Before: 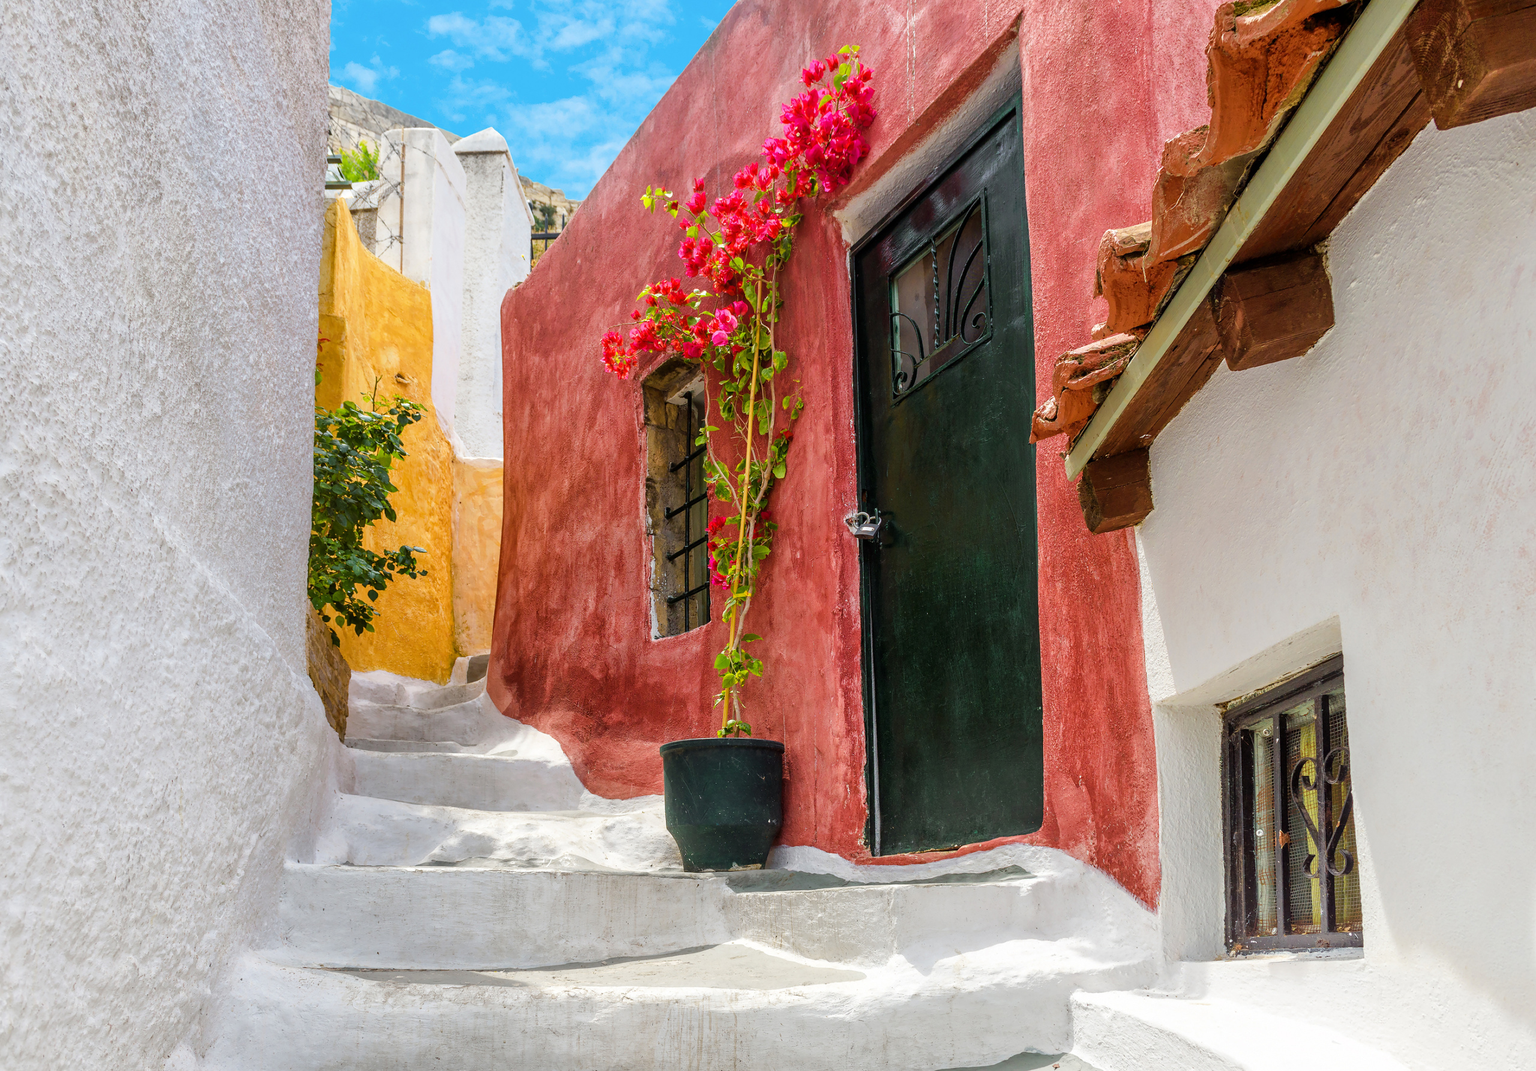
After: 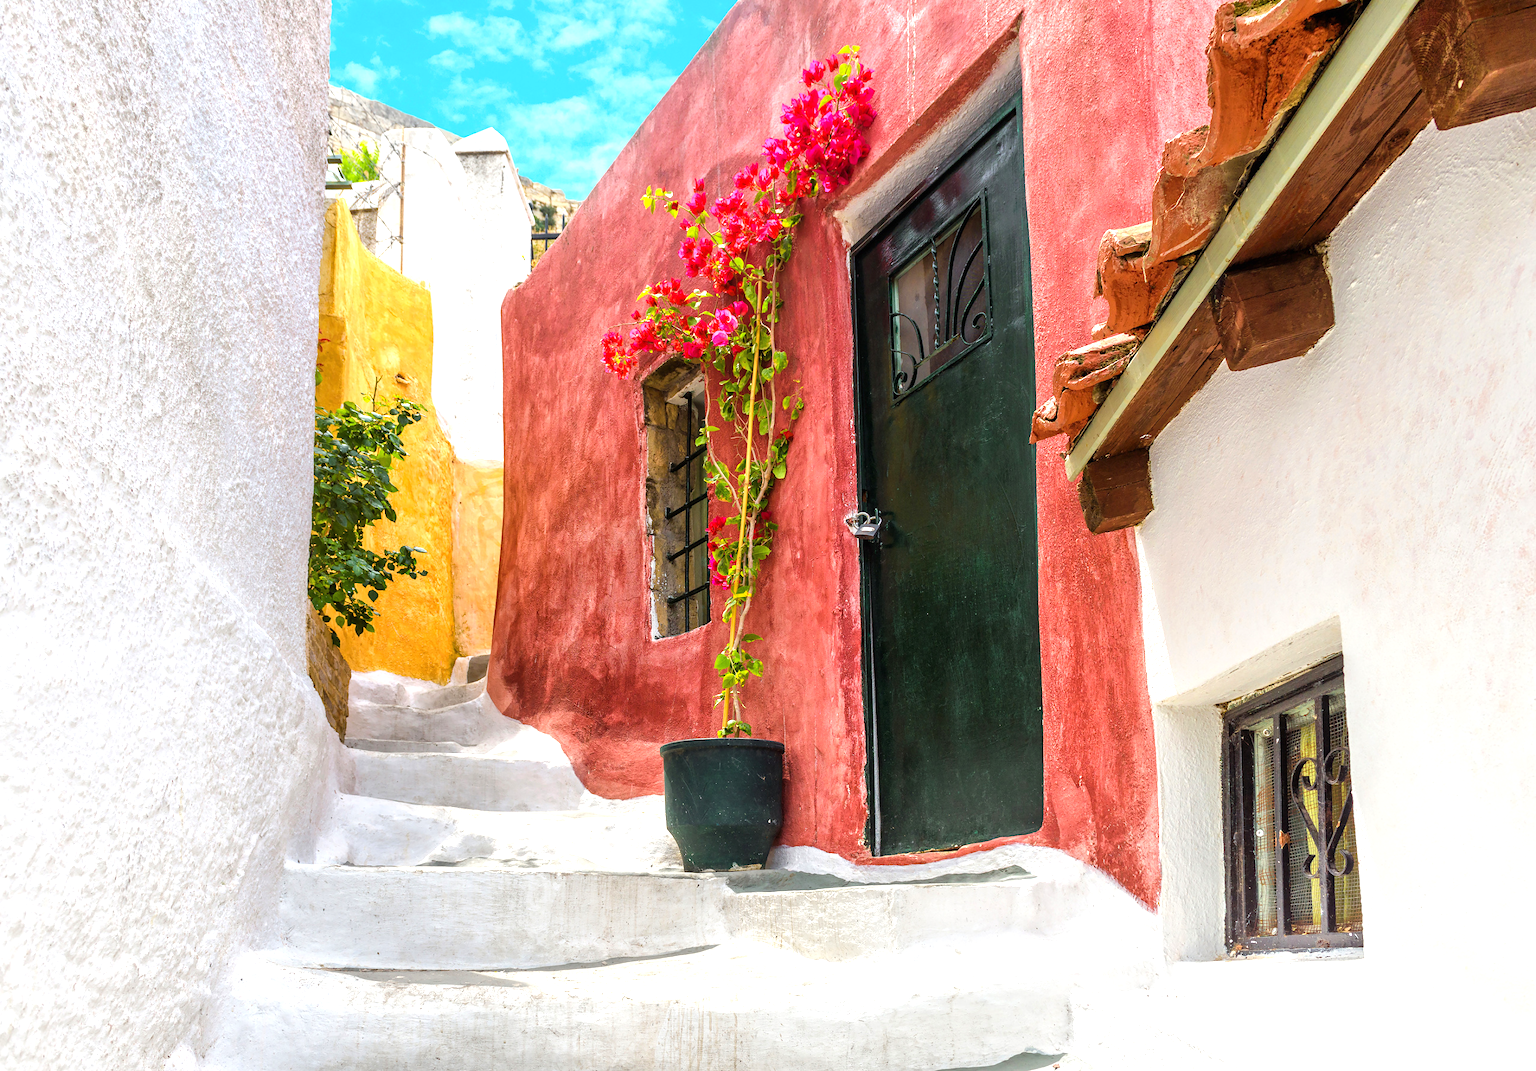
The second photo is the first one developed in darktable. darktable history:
exposure: black level correction 0, exposure 0.7 EV, compensate exposure bias true, compensate highlight preservation false
base curve: curves: ch0 [(0, 0) (0.472, 0.455) (1, 1)], preserve colors none
contrast brightness saturation: contrast 0.05
tone equalizer: on, module defaults
